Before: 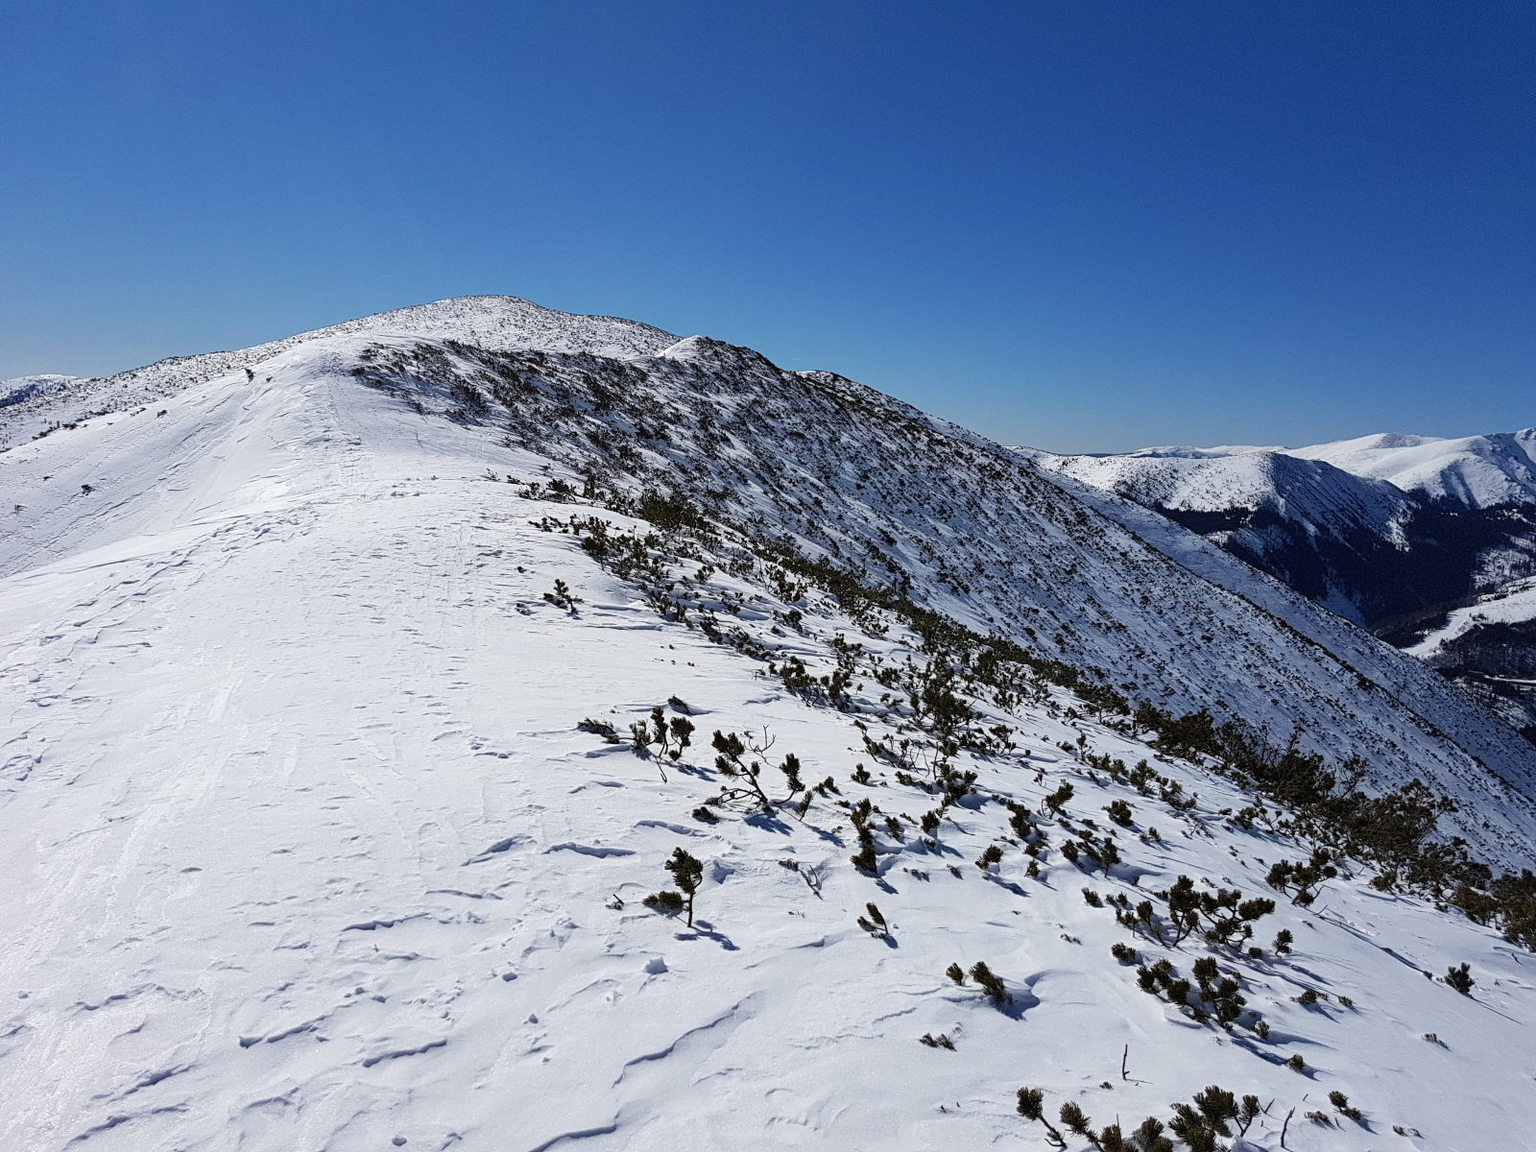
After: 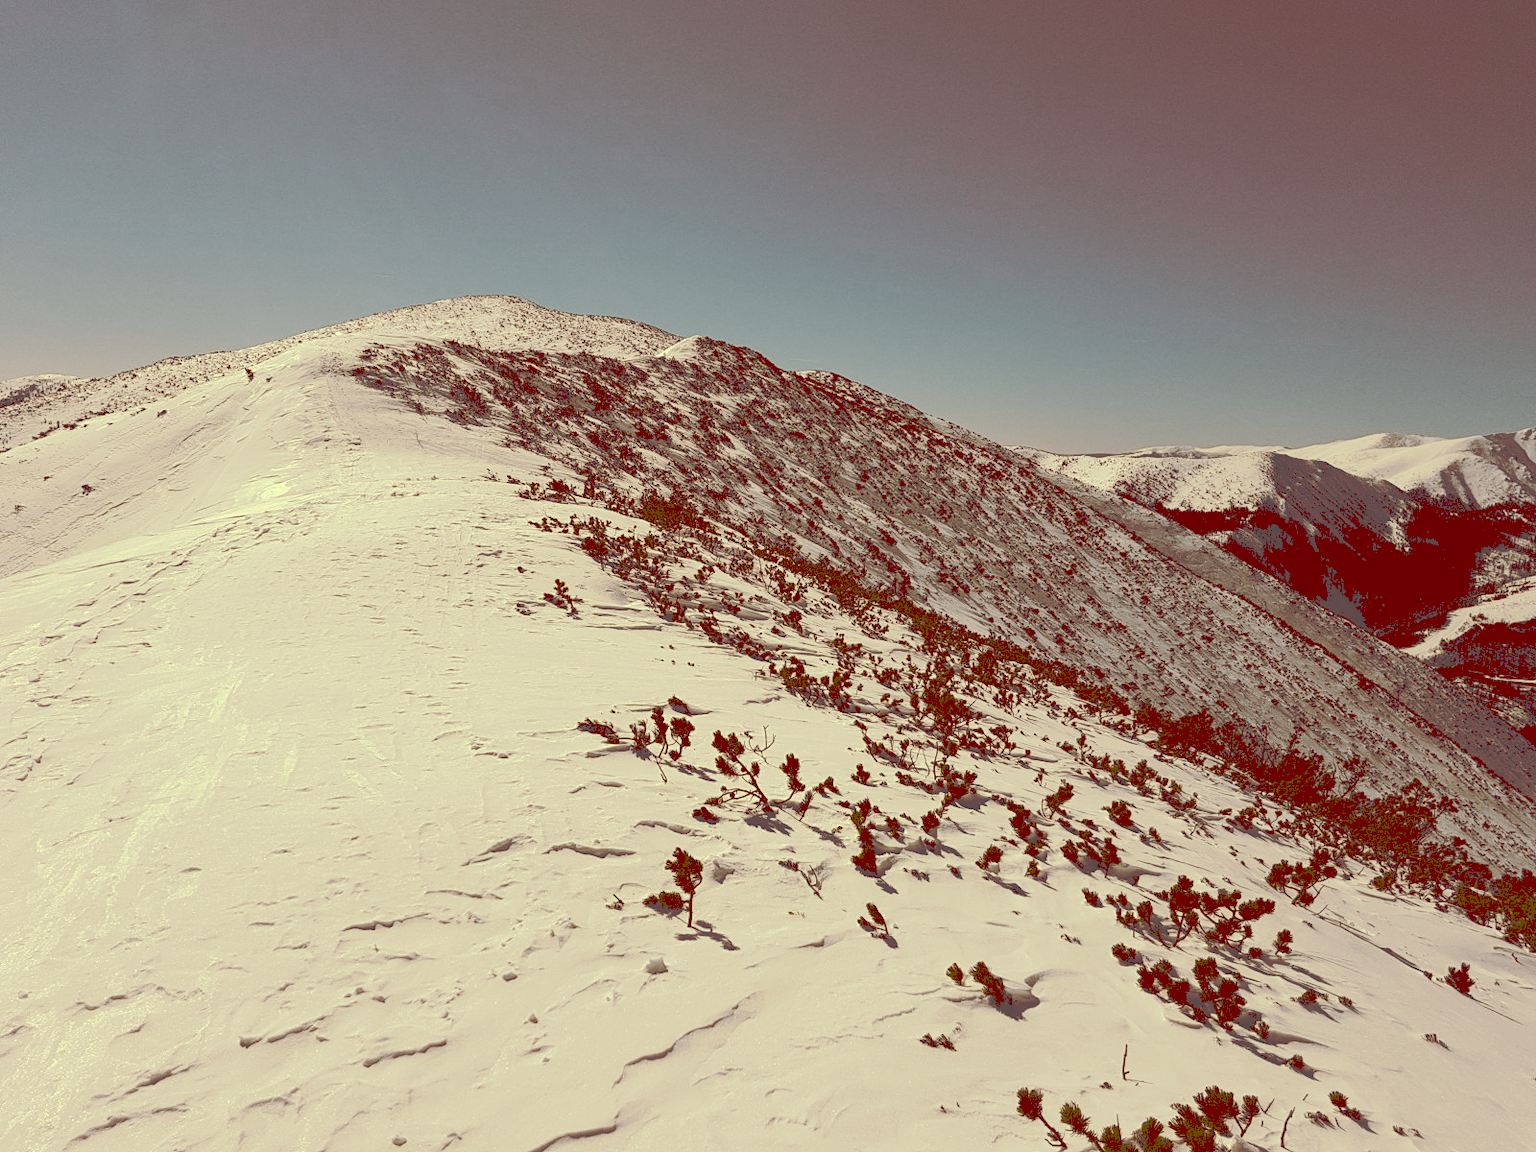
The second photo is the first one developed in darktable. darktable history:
tone curve: curves: ch0 [(0, 0) (0.003, 0.318) (0.011, 0.318) (0.025, 0.318) (0.044, 0.32) (0.069, 0.321) (0.1, 0.322) (0.136, 0.324) (0.177, 0.327) (0.224, 0.332) (0.277, 0.352) (0.335, 0.397) (0.399, 0.458) (0.468, 0.539) (0.543, 0.617) (0.623, 0.689) (0.709, 0.752) (0.801, 0.819) (0.898, 0.871) (1, 1)], preserve colors none
color look up table: target L [97.88, 86.44, 78.21, 78.67, 77.06, 64.81, 56.89, 48.34, 50.21, 39.14, 33.38, 13.99, 82.71, 84.06, 73.93, 76.78, 69.69, 64.44, 56.85, 63.23, 57.93, 49.68, 45.64, 42.71, 33.94, 31.43, 25.65, 11.24, 99.74, 85.4, 74.91, 81.48, 65.81, 87.07, 73.02, 48.77, 76.17, 49.45, 49.57, 33.22, 14.91, 29.94, 12.53, 12.7, 11.32, 66.12, 46.91, 46.54, 32.06], target a [-22.87, -27.62, -40.54, -41.28, -12.08, -7.44, -27.85, -34.91, -13.27, -14.29, -10.18, 37.8, 1.06, 1.776, 17.02, 17.72, 39.27, 46.37, 11.98, 21.9, 42.54, 33.69, 13.25, 43.54, 15.01, 28.5, 26.8, 47.84, -5.241, 11.82, 3.589, 6.832, 7.57, 8.91, 12.28, 8.27, 15.27, 44.61, 14.54, 23.37, 41.67, 24.71, 50.34, 50.67, 48, -31.35, -12.04, -8.613, -0.772], target b [50.12, 54.81, 35.7, 50.05, 31.89, 37.55, 37.32, 82.75, 21.59, 67.04, 57.04, 23.8, 64.86, 32.76, 51.83, 36.32, 31.24, 48.57, 97.42, 28.22, 99.32, 84.88, 78.16, 73.2, 58, 53.73, 43.91, 19.06, 33.83, 19.81, 4.358, 17.31, 24.14, 16.24, -4.728, 23.97, -1.582, 16.23, 15.49, 20.44, 25.36, -13.55, 21.27, 21.47, 19.16, 11.2, 10.91, -5.874, 54.68], num patches 49
